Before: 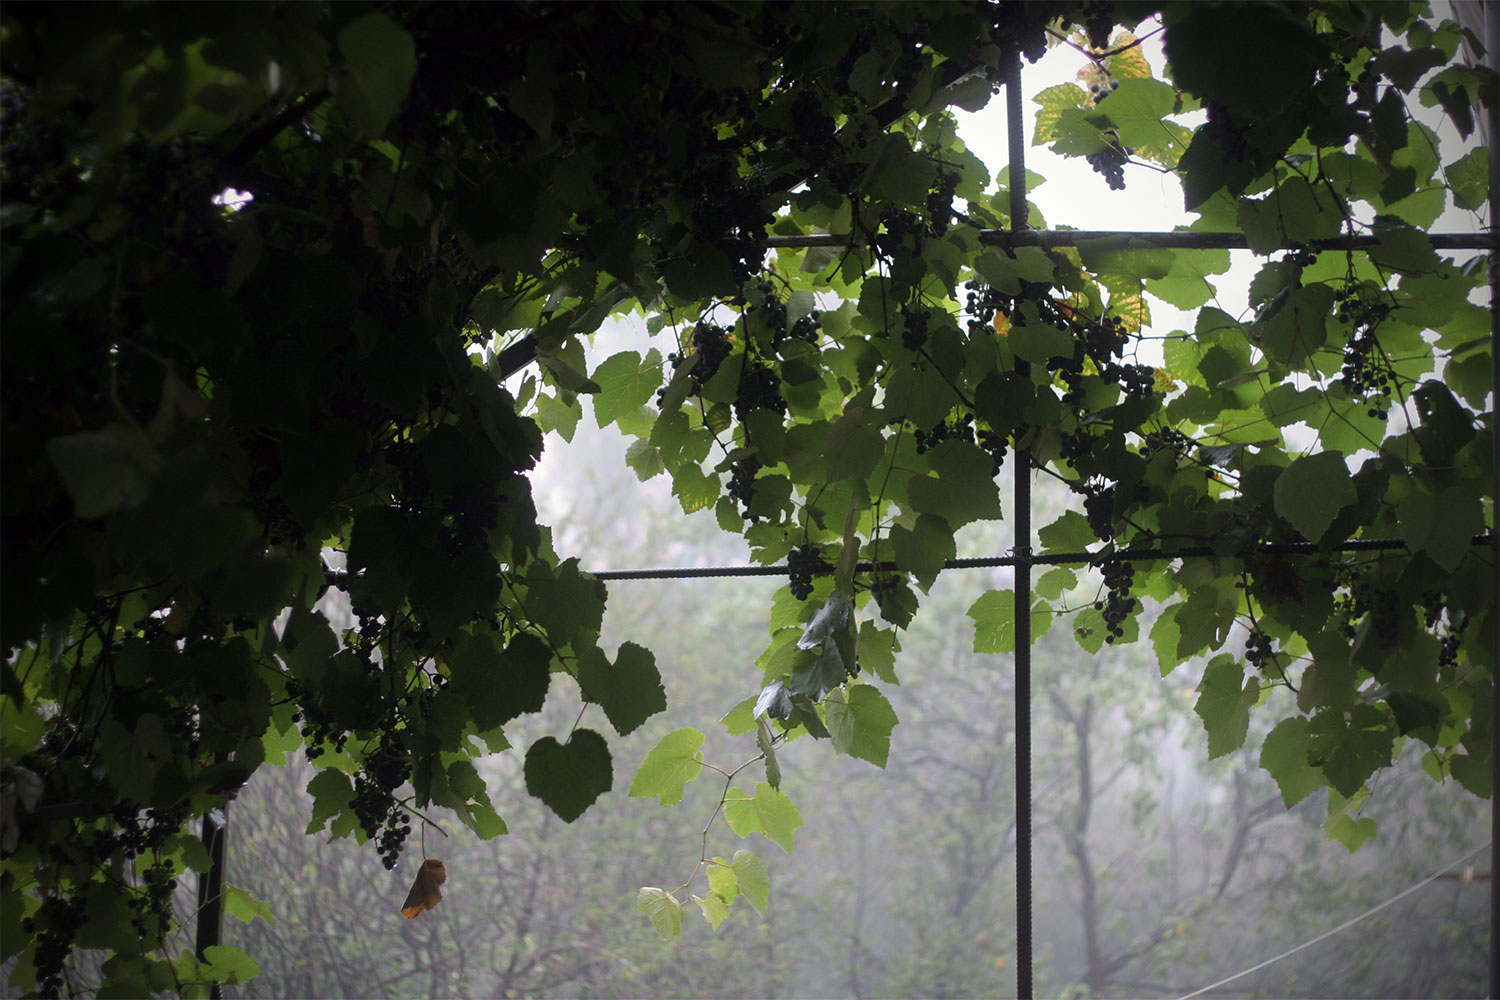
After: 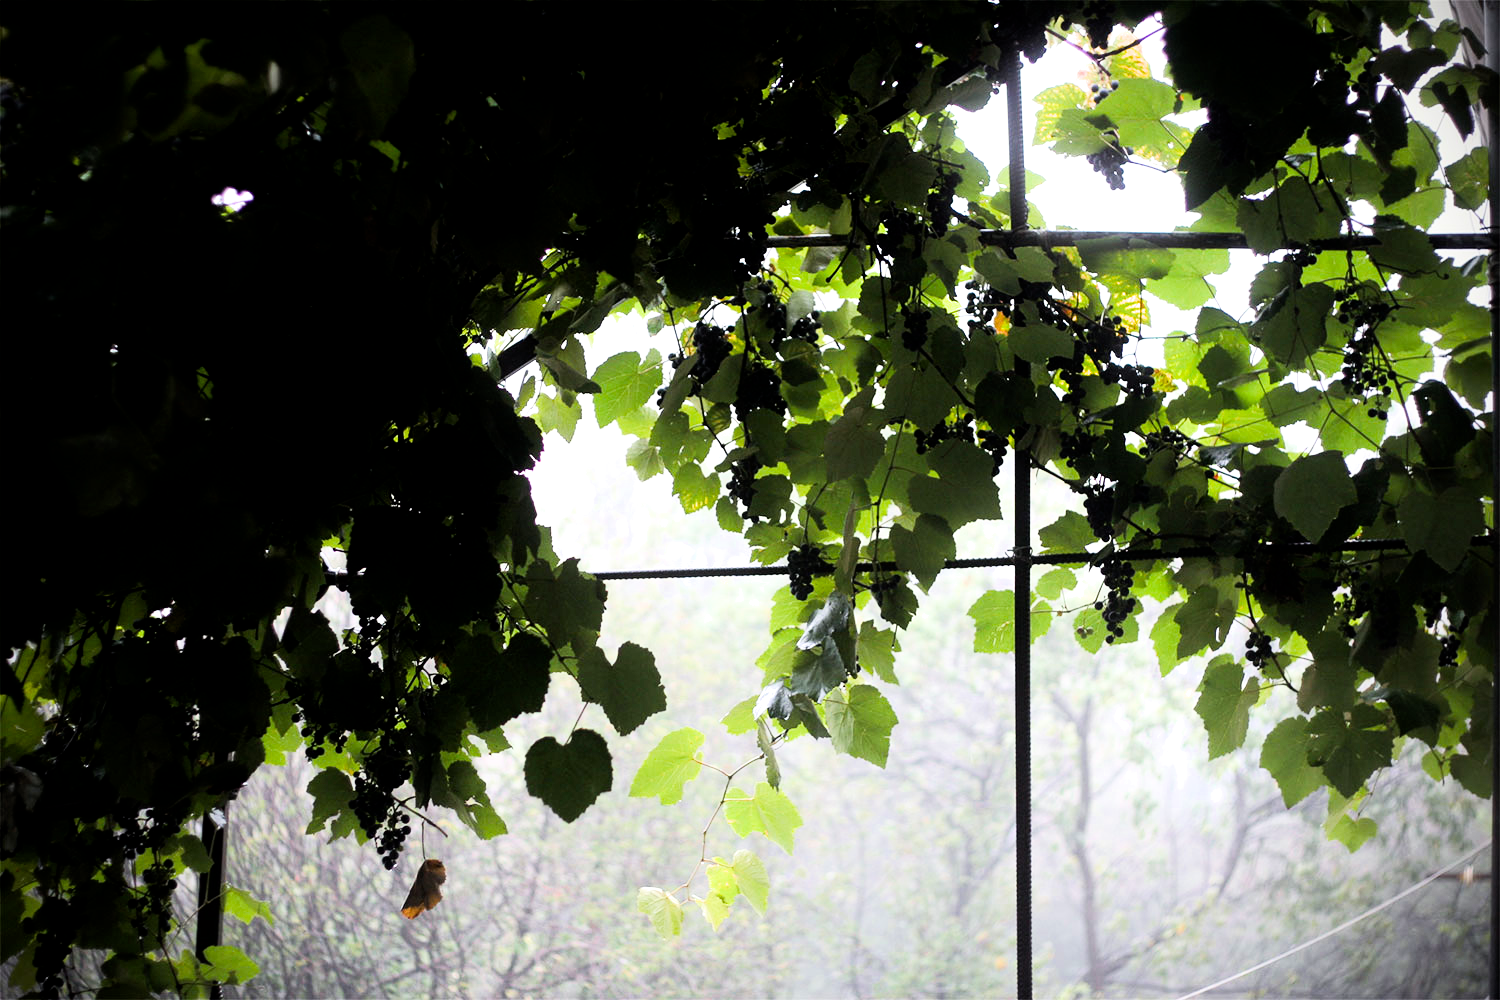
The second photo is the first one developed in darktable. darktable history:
filmic rgb: black relative exposure -7.65 EV, white relative exposure 4.56 EV, threshold 5.97 EV, hardness 3.61, enable highlight reconstruction true
color balance rgb: global offset › luminance -0.494%, perceptual saturation grading › global saturation 0.839%, perceptual brilliance grading › global brilliance 29.451%, perceptual brilliance grading › highlights 50.618%, perceptual brilliance grading › mid-tones 50.478%, perceptual brilliance grading › shadows -22.079%
